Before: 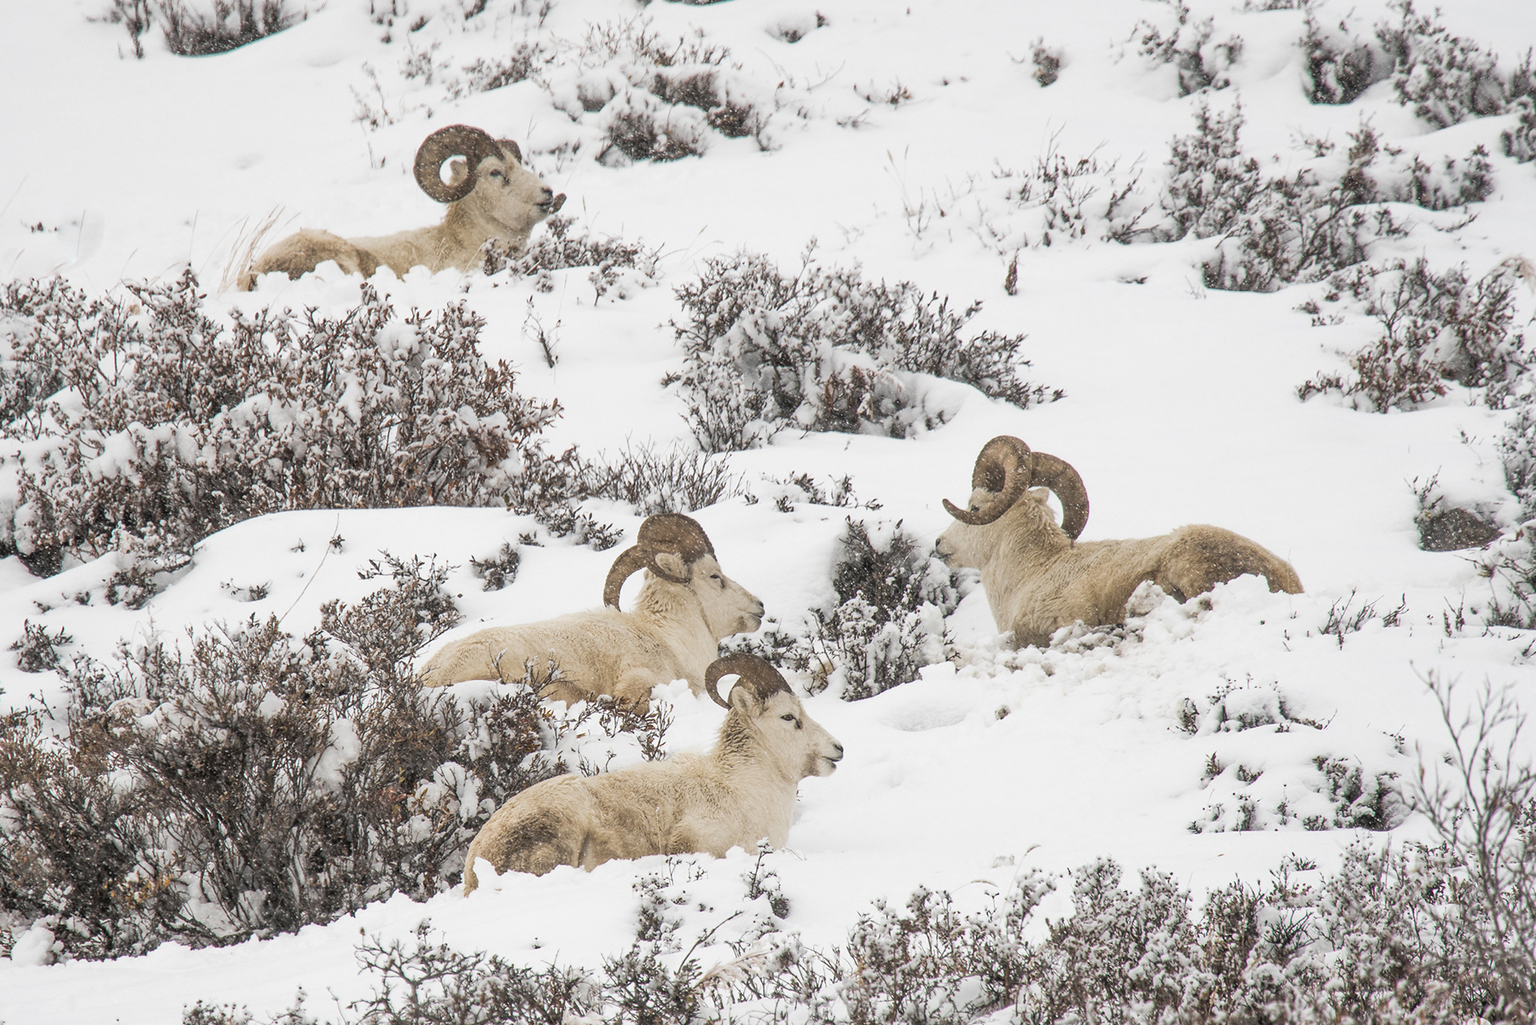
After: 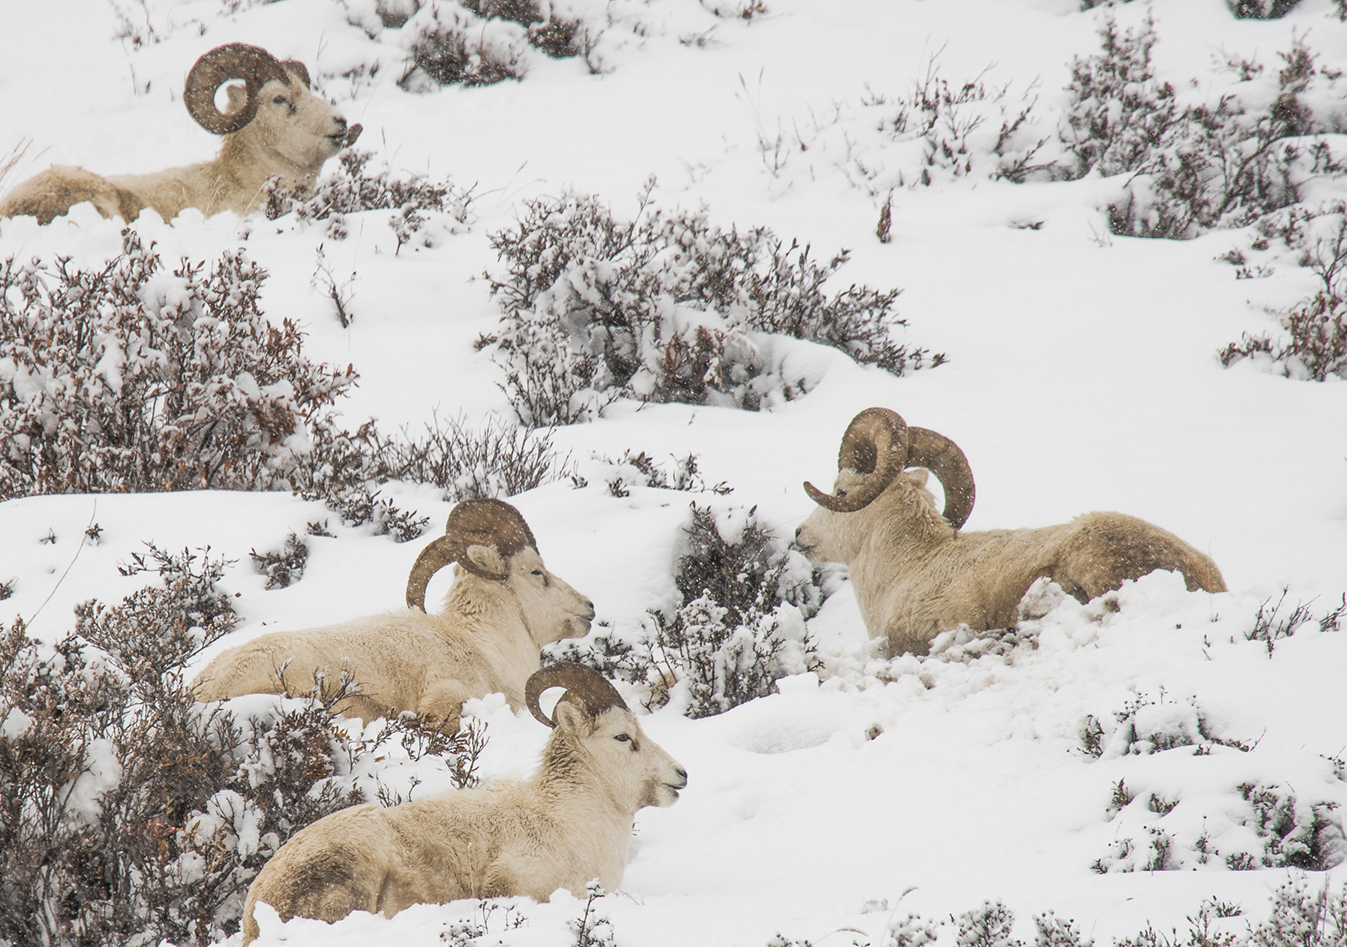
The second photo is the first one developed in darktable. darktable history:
color balance rgb: perceptual saturation grading › global saturation -0.31%, global vibrance -8%, contrast -13%, saturation formula JzAzBz (2021)
white balance: emerald 1
color balance: contrast 10%
crop: left 16.768%, top 8.653%, right 8.362%, bottom 12.485%
